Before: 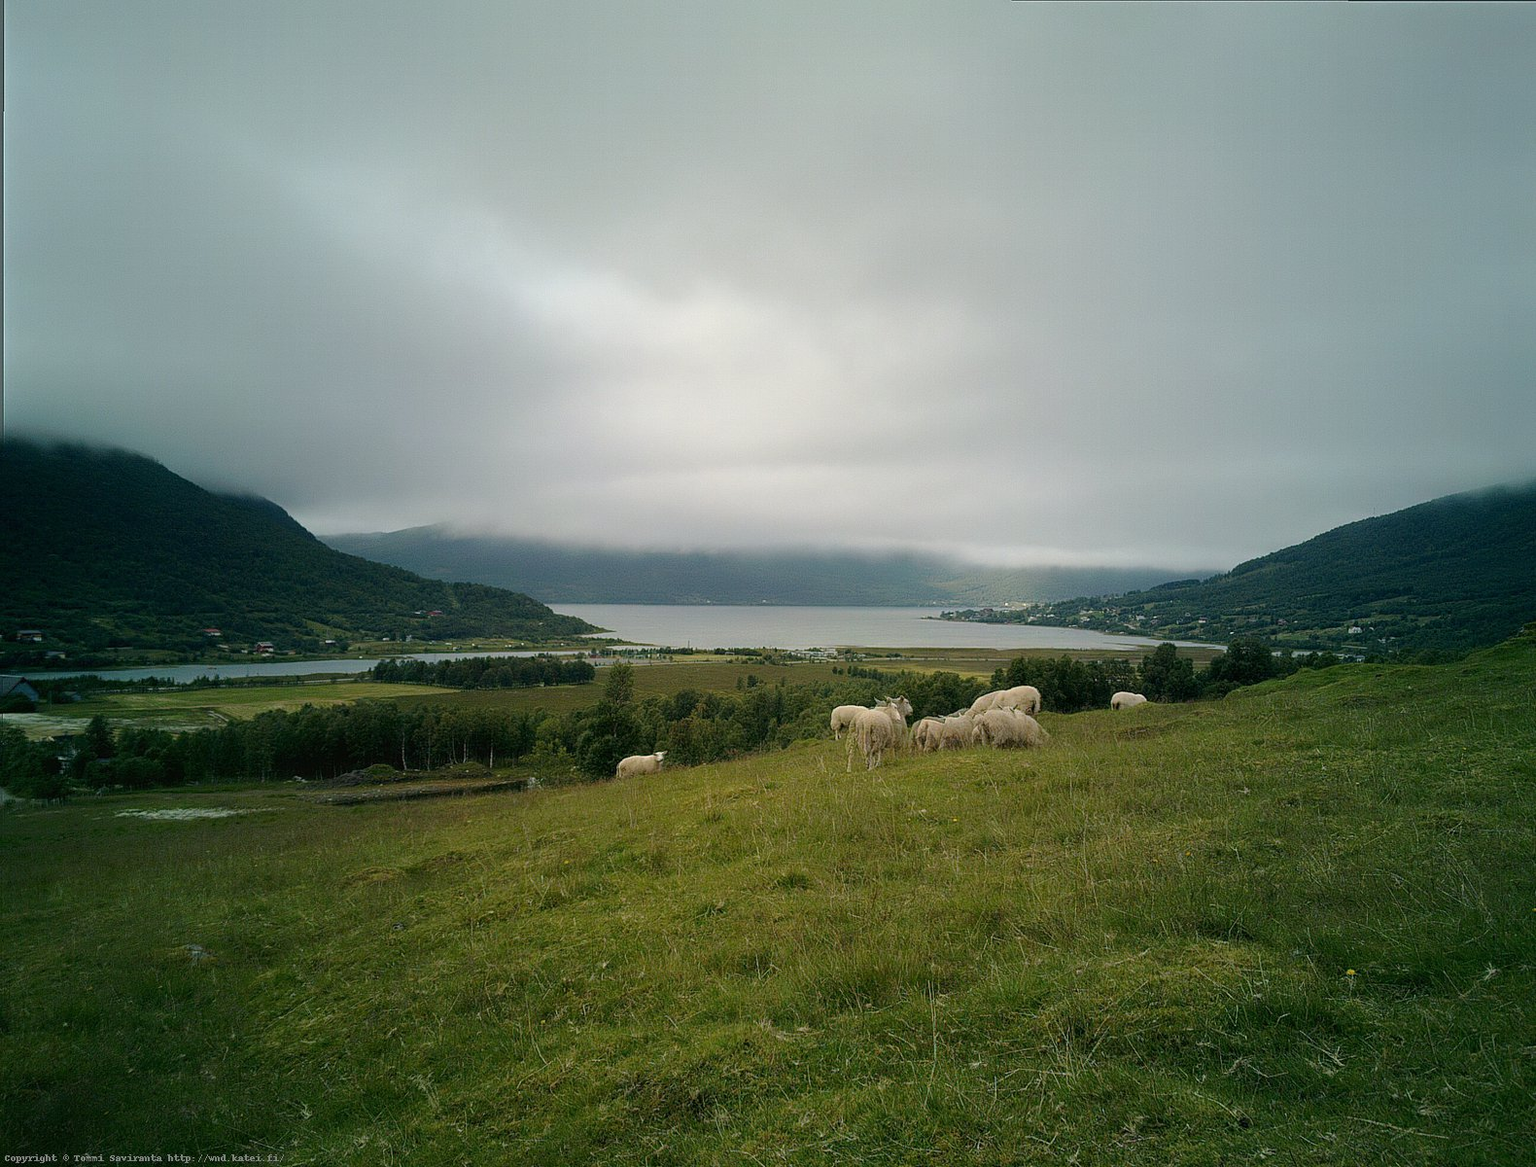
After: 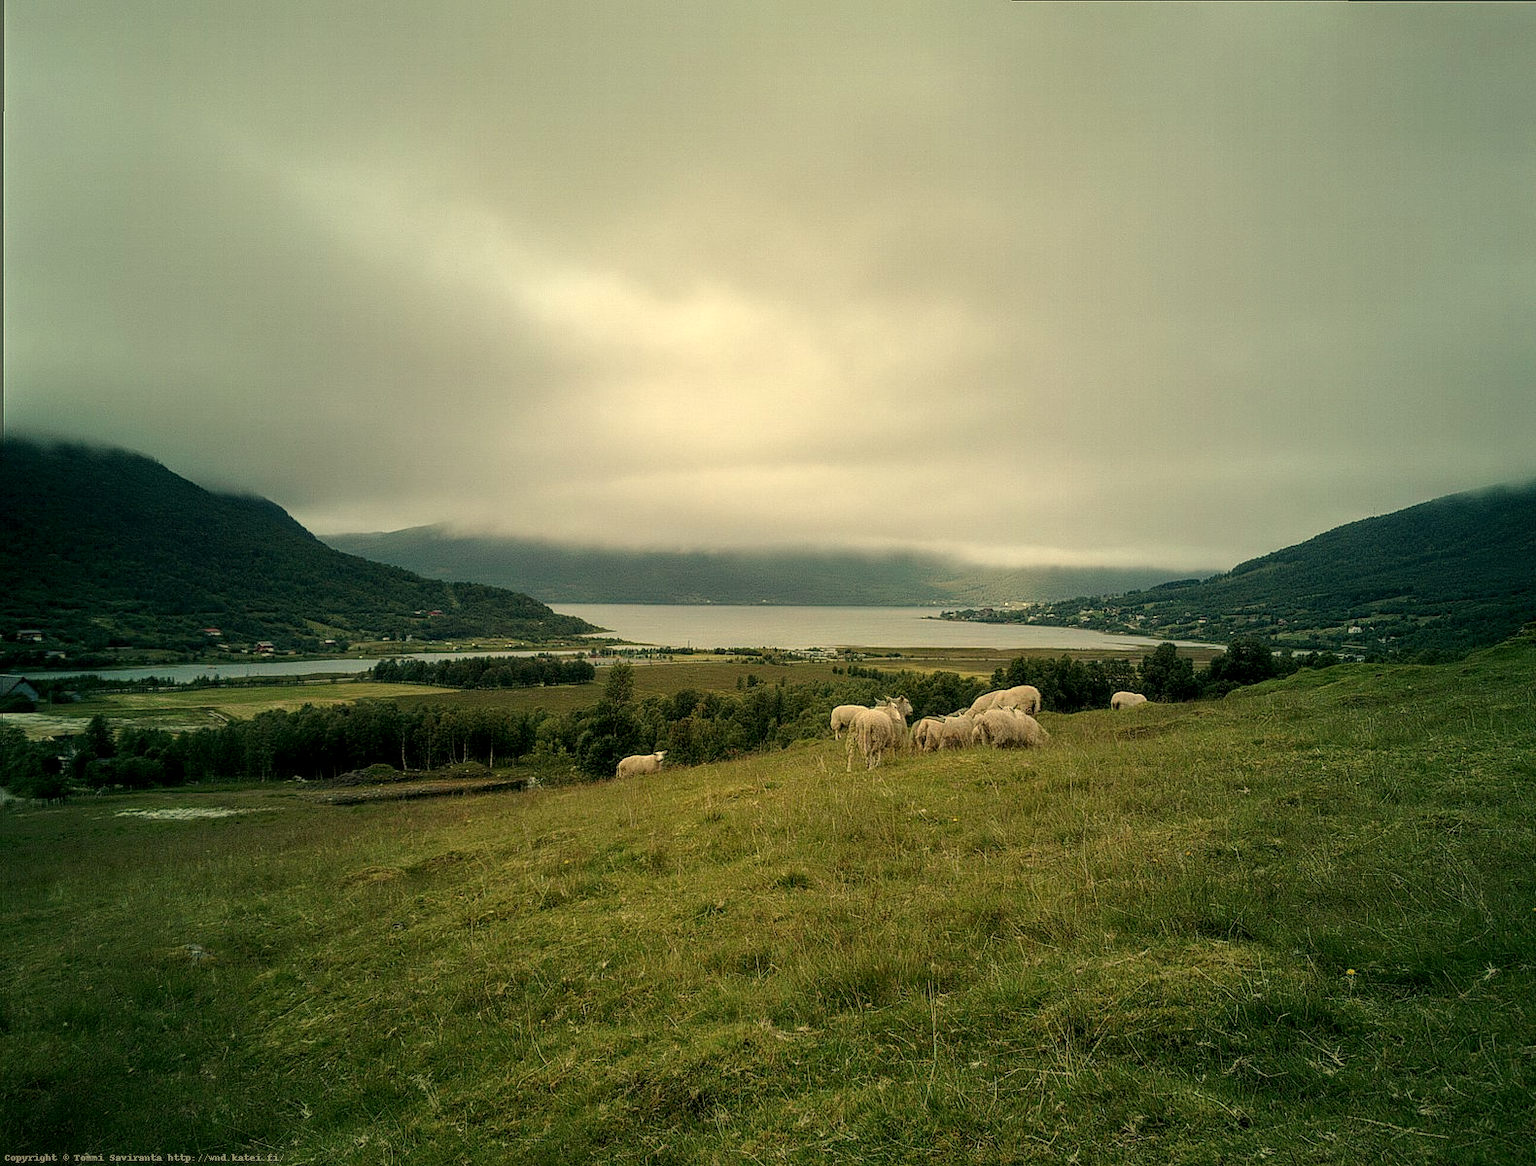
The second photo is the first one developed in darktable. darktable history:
local contrast: highlights 61%, detail 143%, midtone range 0.428
white balance: red 1.08, blue 0.791
